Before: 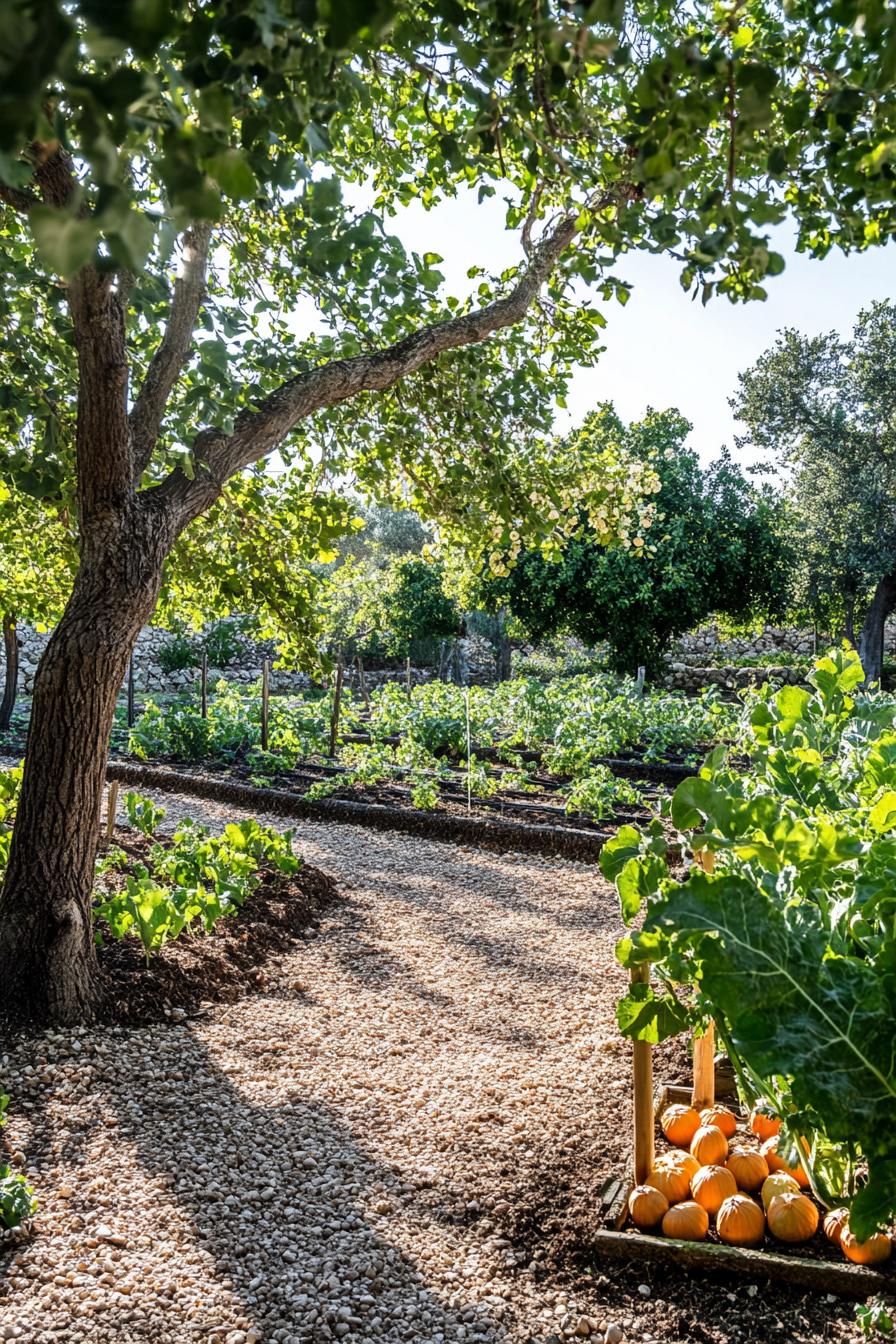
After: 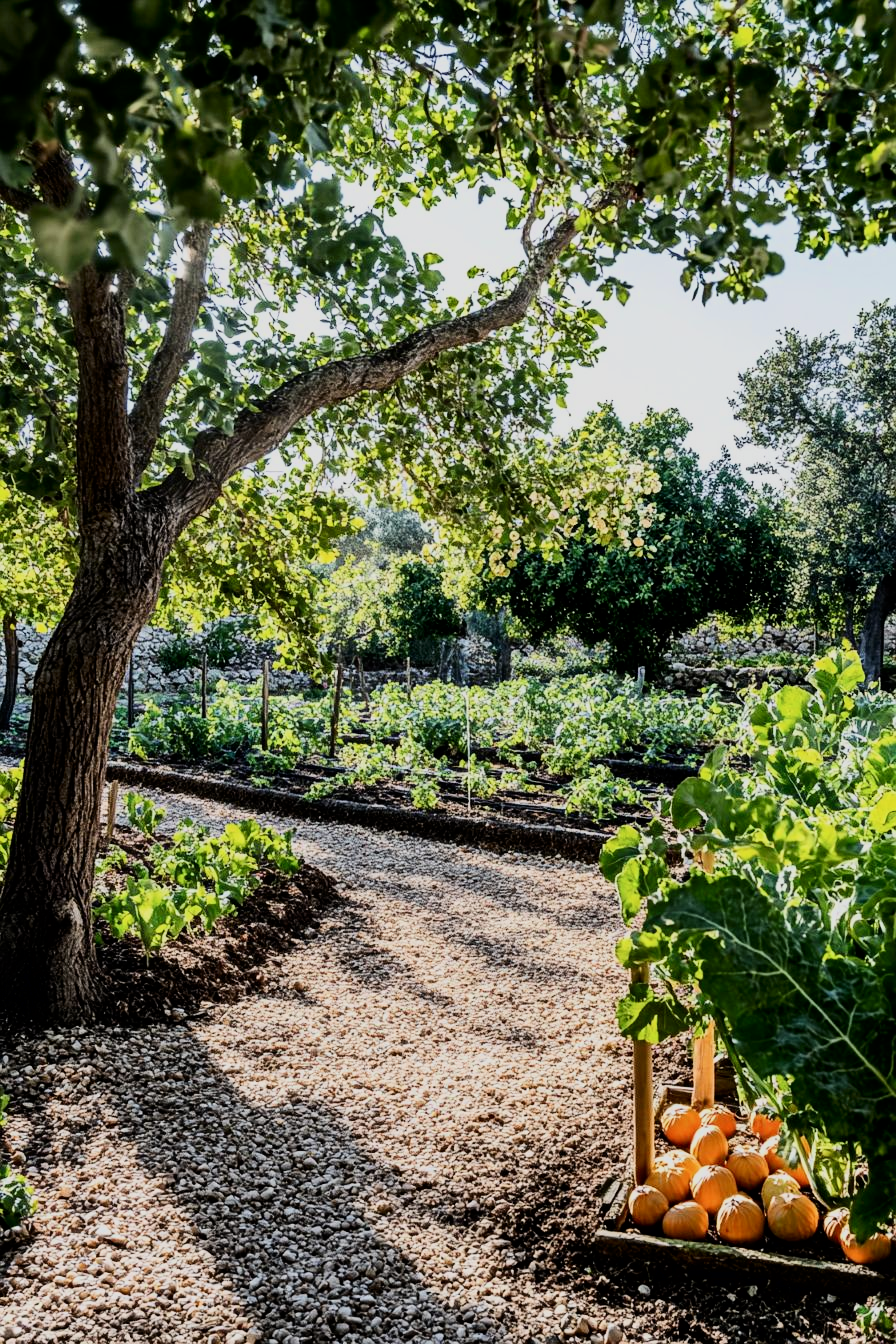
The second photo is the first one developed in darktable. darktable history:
contrast brightness saturation: contrast 0.22
filmic rgb: black relative exposure -7.25 EV, white relative exposure 5.07 EV, hardness 3.2, color science v6 (2022)
